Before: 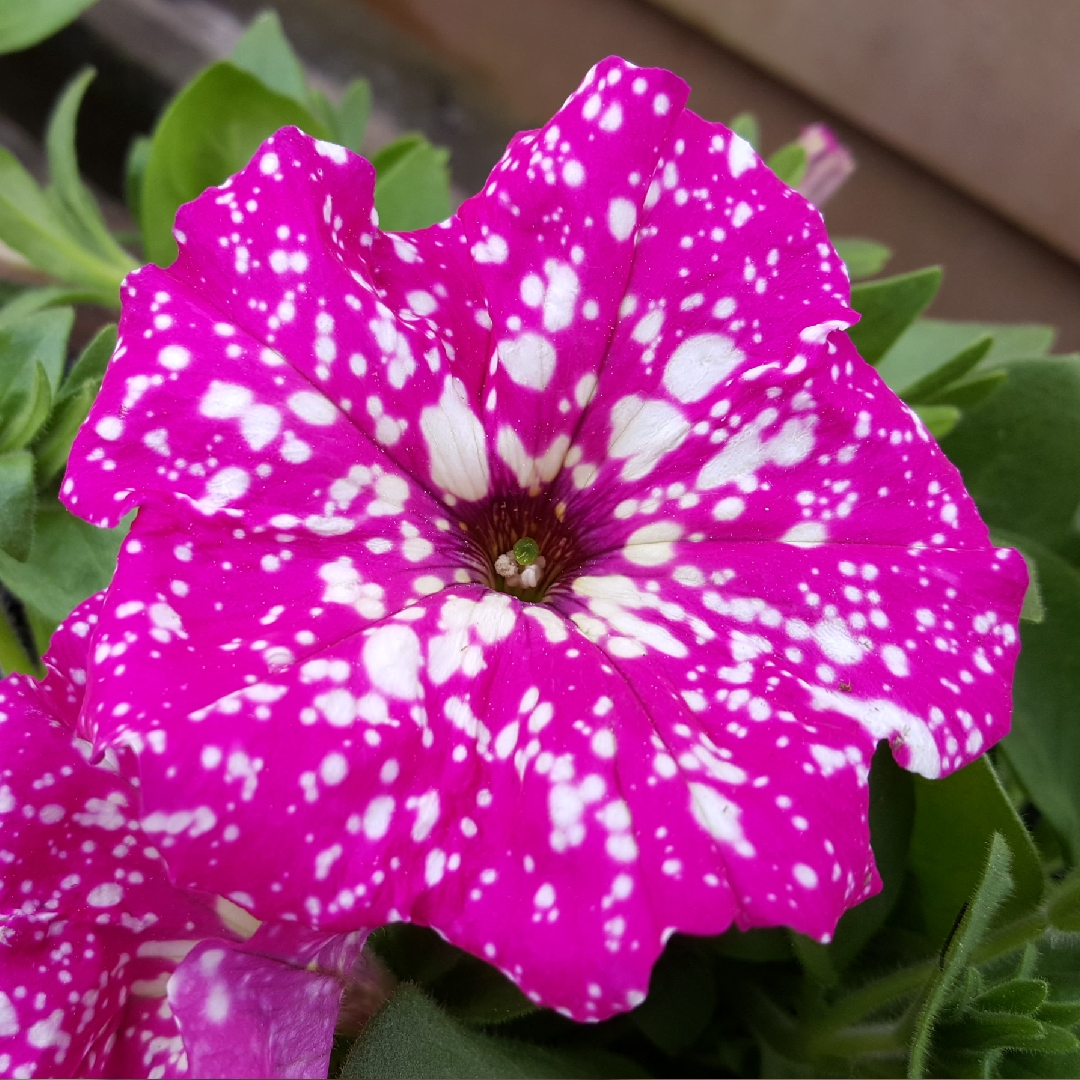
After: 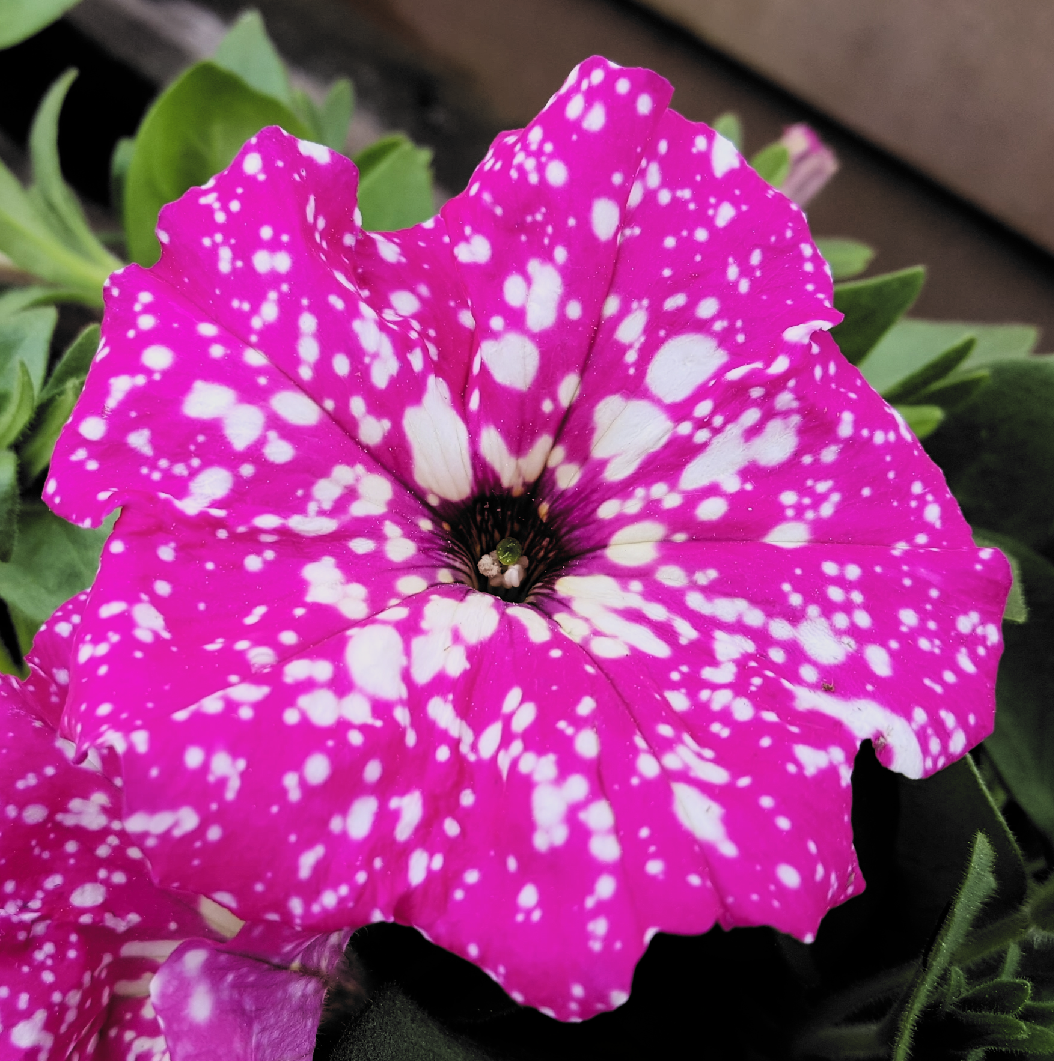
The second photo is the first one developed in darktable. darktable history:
crop and rotate: left 1.701%, right 0.698%, bottom 1.738%
filmic rgb: black relative exposure -5.11 EV, white relative exposure 3.95 EV, hardness 2.9, contrast 1.407, highlights saturation mix -29.78%, color science v6 (2022)
